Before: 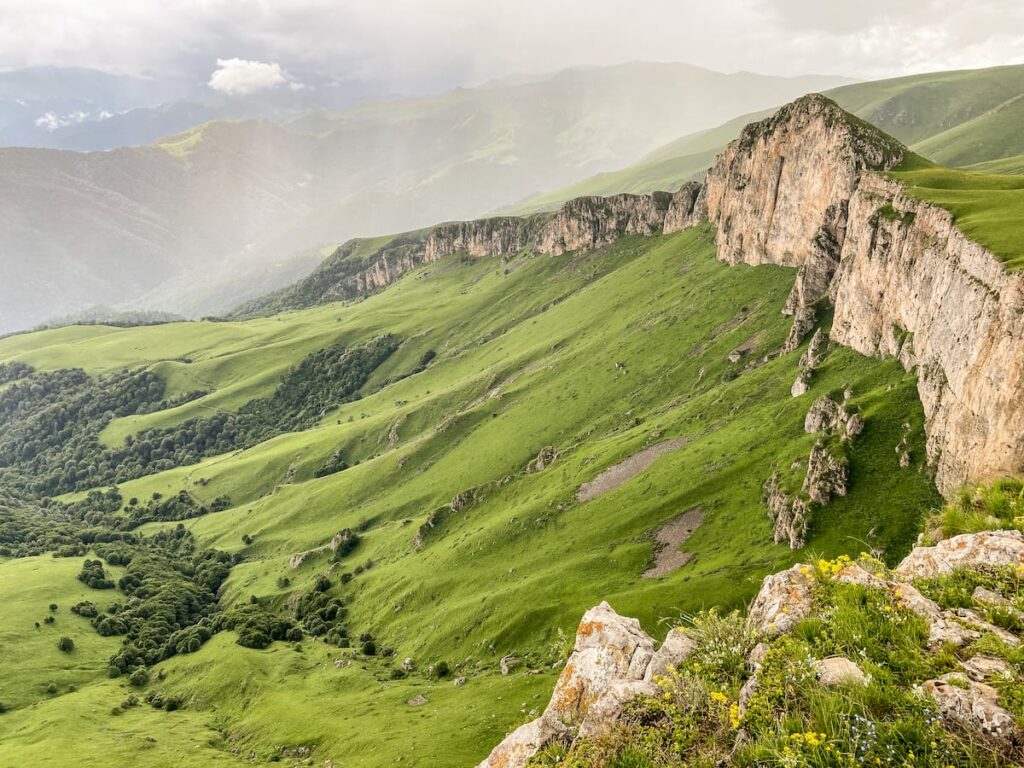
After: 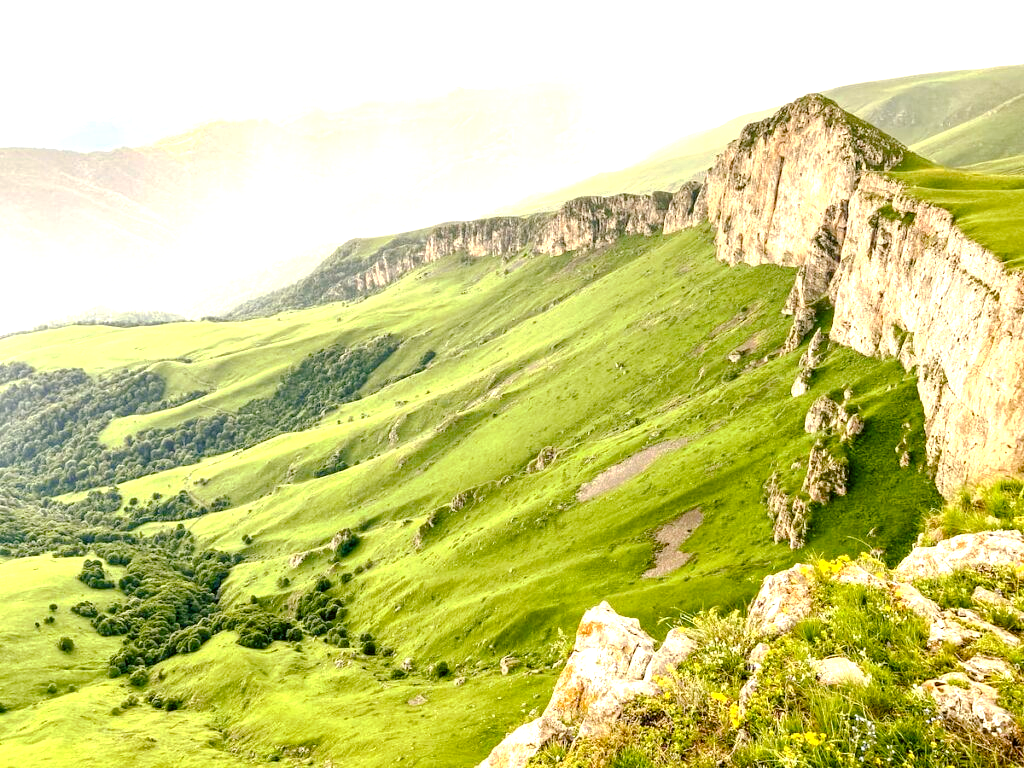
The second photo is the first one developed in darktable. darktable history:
tone curve: curves: ch0 [(0, 0) (0.003, 0.013) (0.011, 0.018) (0.025, 0.027) (0.044, 0.045) (0.069, 0.068) (0.1, 0.096) (0.136, 0.13) (0.177, 0.168) (0.224, 0.217) (0.277, 0.277) (0.335, 0.338) (0.399, 0.401) (0.468, 0.473) (0.543, 0.544) (0.623, 0.621) (0.709, 0.7) (0.801, 0.781) (0.898, 0.869) (1, 1)], preserve colors none
color correction: highlights a* -2.73, highlights b* -2.09, shadows a* 2.41, shadows b* 2.73
exposure: black level correction 0, exposure 1.1 EV, compensate exposure bias true, compensate highlight preservation false
color balance rgb: shadows lift › chroma 3%, shadows lift › hue 240.84°, highlights gain › chroma 3%, highlights gain › hue 73.2°, global offset › luminance -0.5%, perceptual saturation grading › global saturation 20%, perceptual saturation grading › highlights -25%, perceptual saturation grading › shadows 50%, global vibrance 25.26%
